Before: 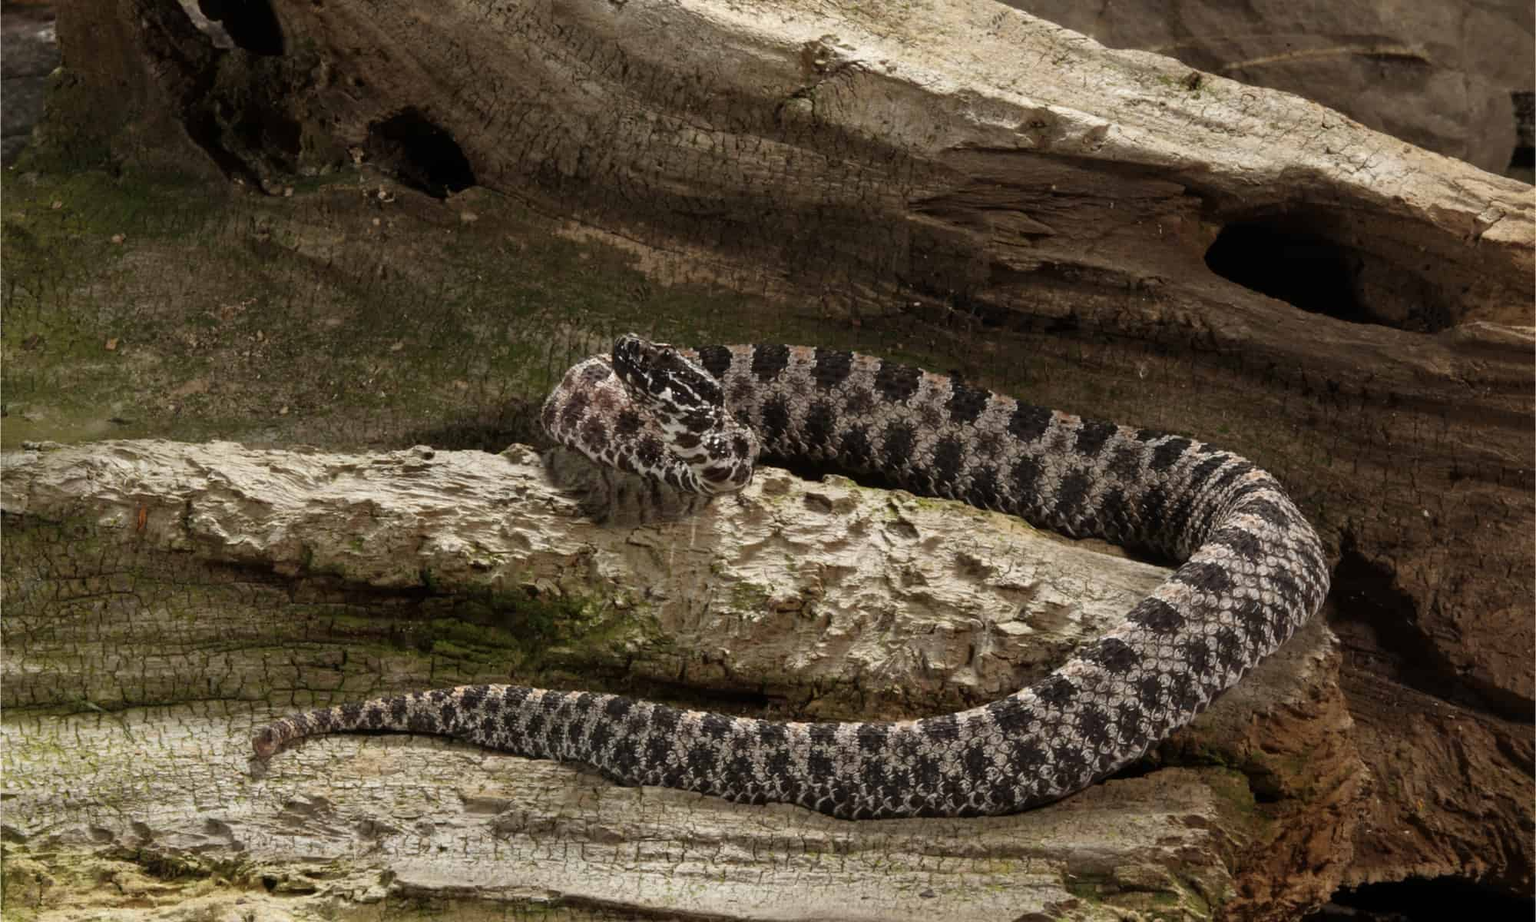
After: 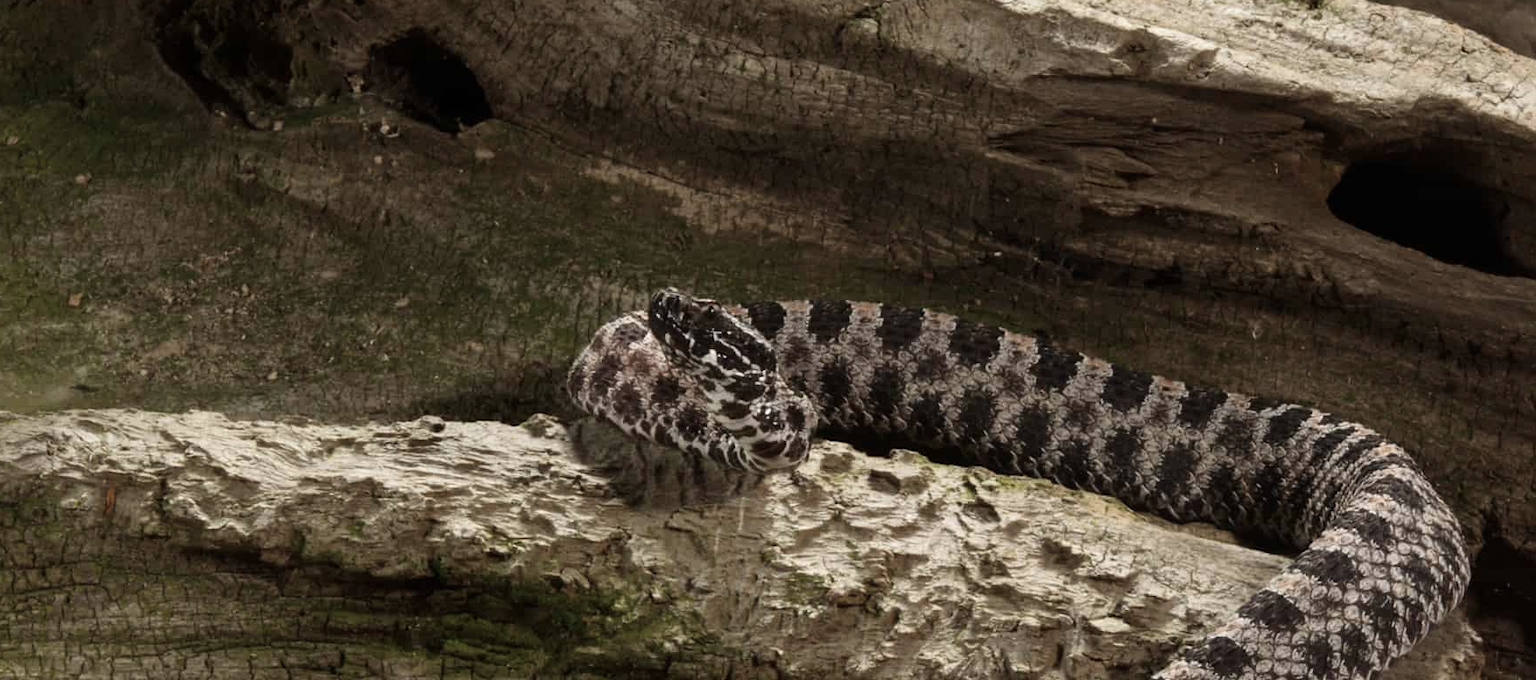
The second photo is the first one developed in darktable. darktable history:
contrast brightness saturation: contrast 0.1, saturation -0.3
crop: left 3.015%, top 8.969%, right 9.647%, bottom 26.457%
velvia: on, module defaults
